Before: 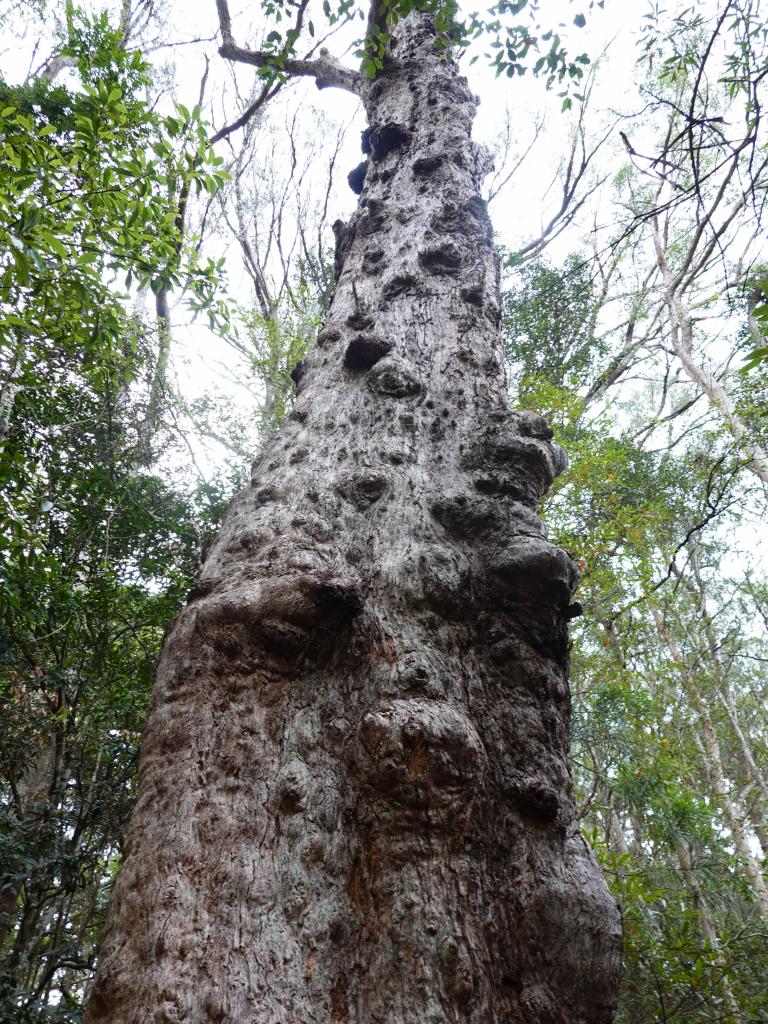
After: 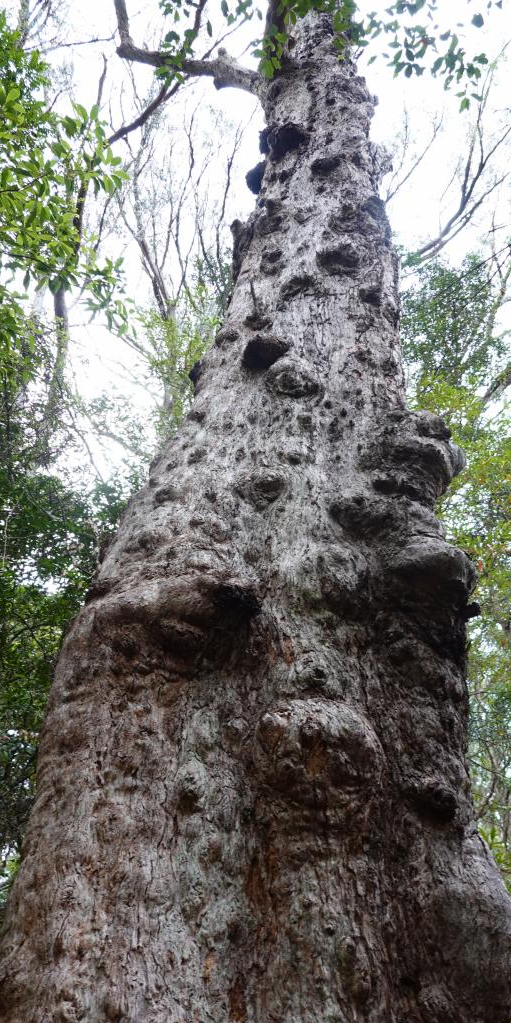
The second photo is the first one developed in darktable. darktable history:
crop and rotate: left 13.353%, right 20.063%
